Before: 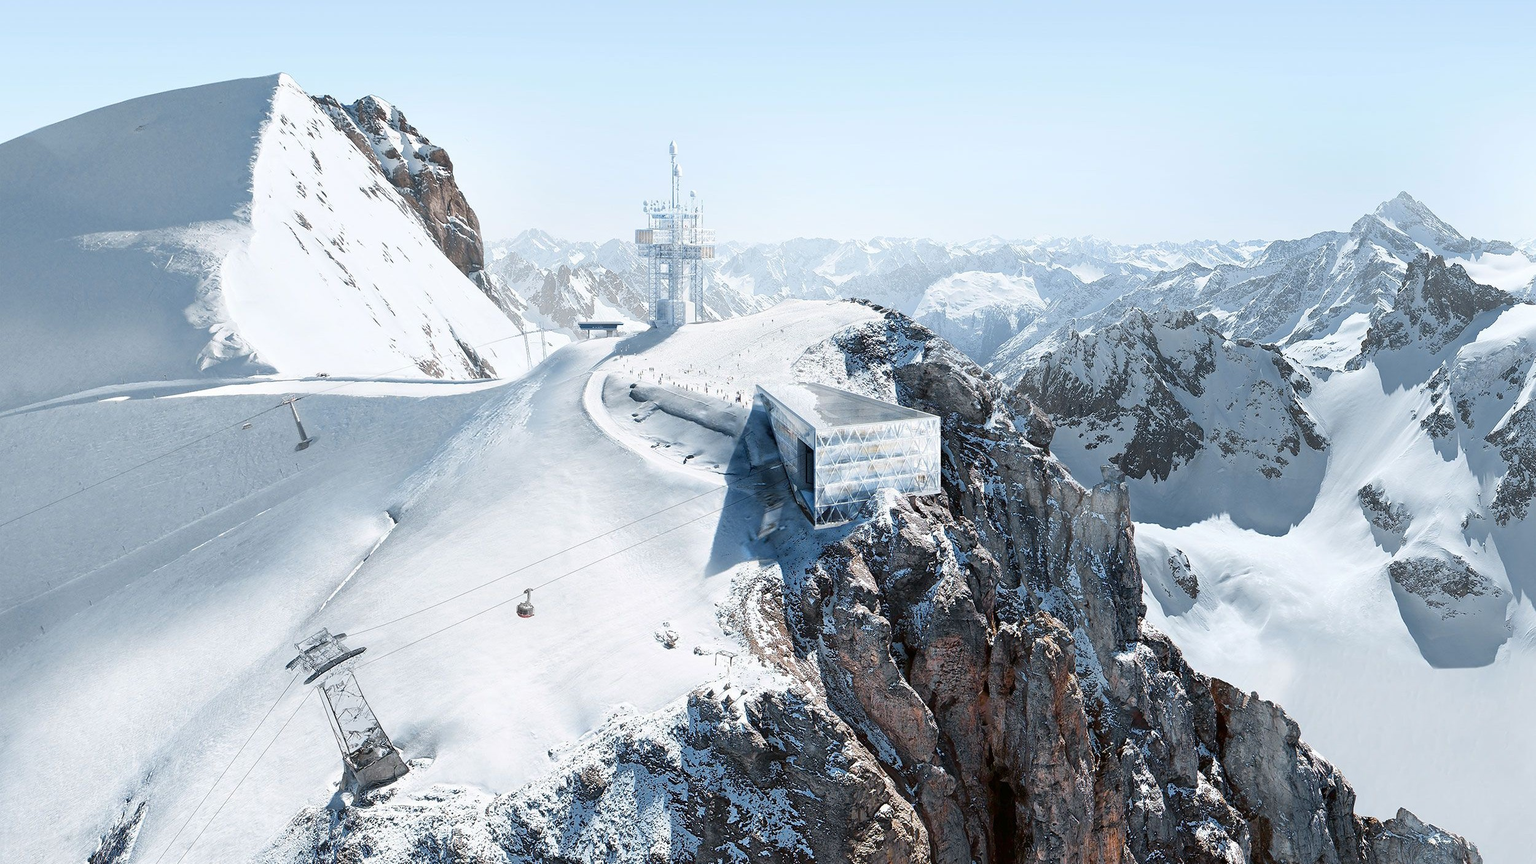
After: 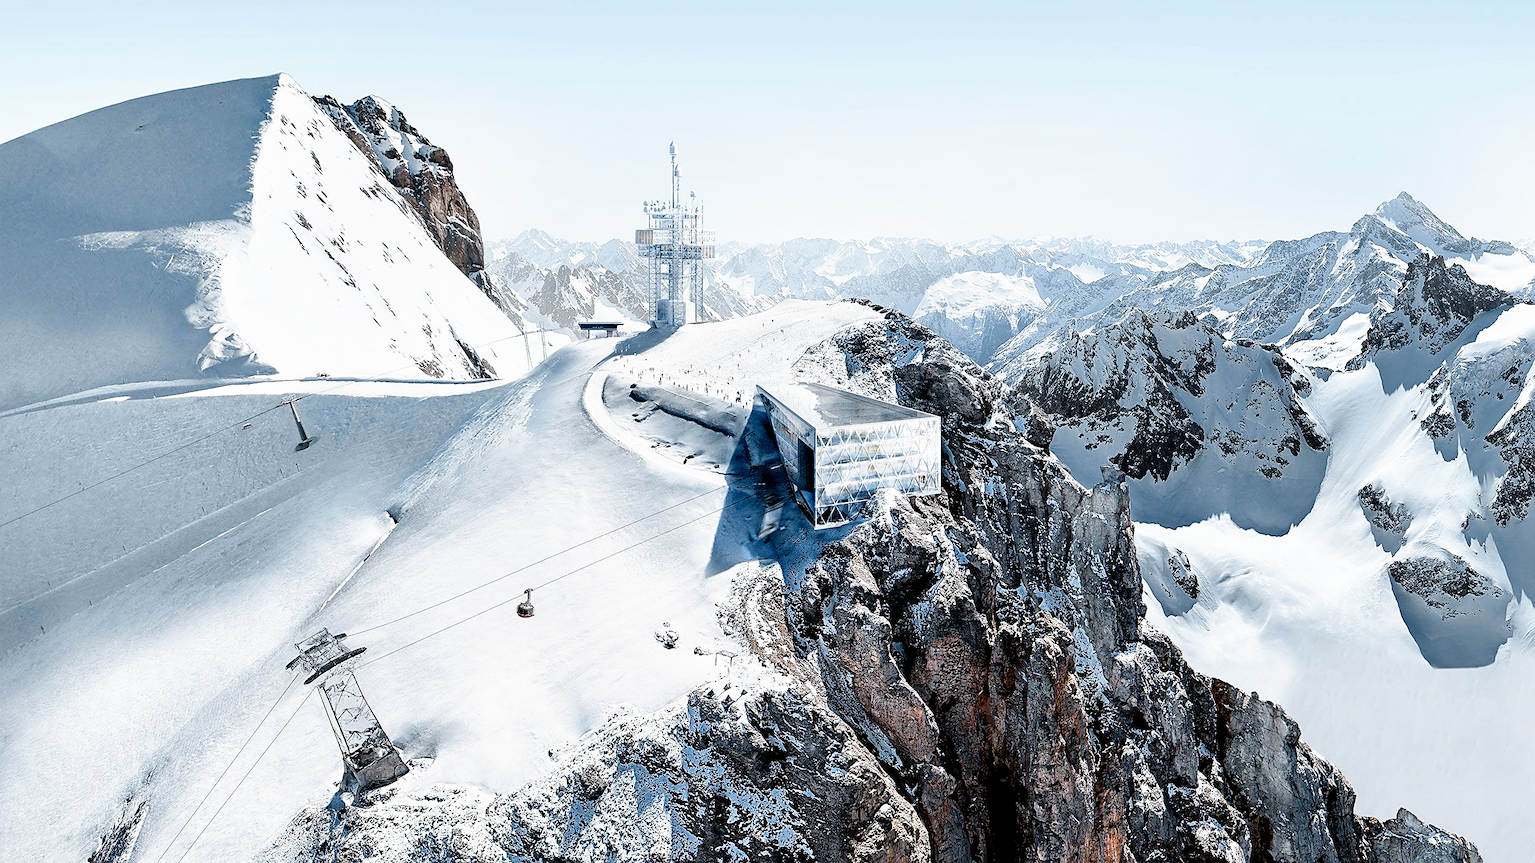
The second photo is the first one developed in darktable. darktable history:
filmic rgb: black relative exposure -6.3 EV, white relative exposure 2.8 EV, threshold 3 EV, target black luminance 0%, hardness 4.6, latitude 67.35%, contrast 1.292, shadows ↔ highlights balance -3.5%, preserve chrominance no, color science v4 (2020), contrast in shadows soft, enable highlight reconstruction true
contrast equalizer: y [[0.586, 0.584, 0.576, 0.565, 0.552, 0.539], [0.5 ×6], [0.97, 0.959, 0.919, 0.859, 0.789, 0.717], [0 ×6], [0 ×6]]
sharpen: on, module defaults
white balance: emerald 1
